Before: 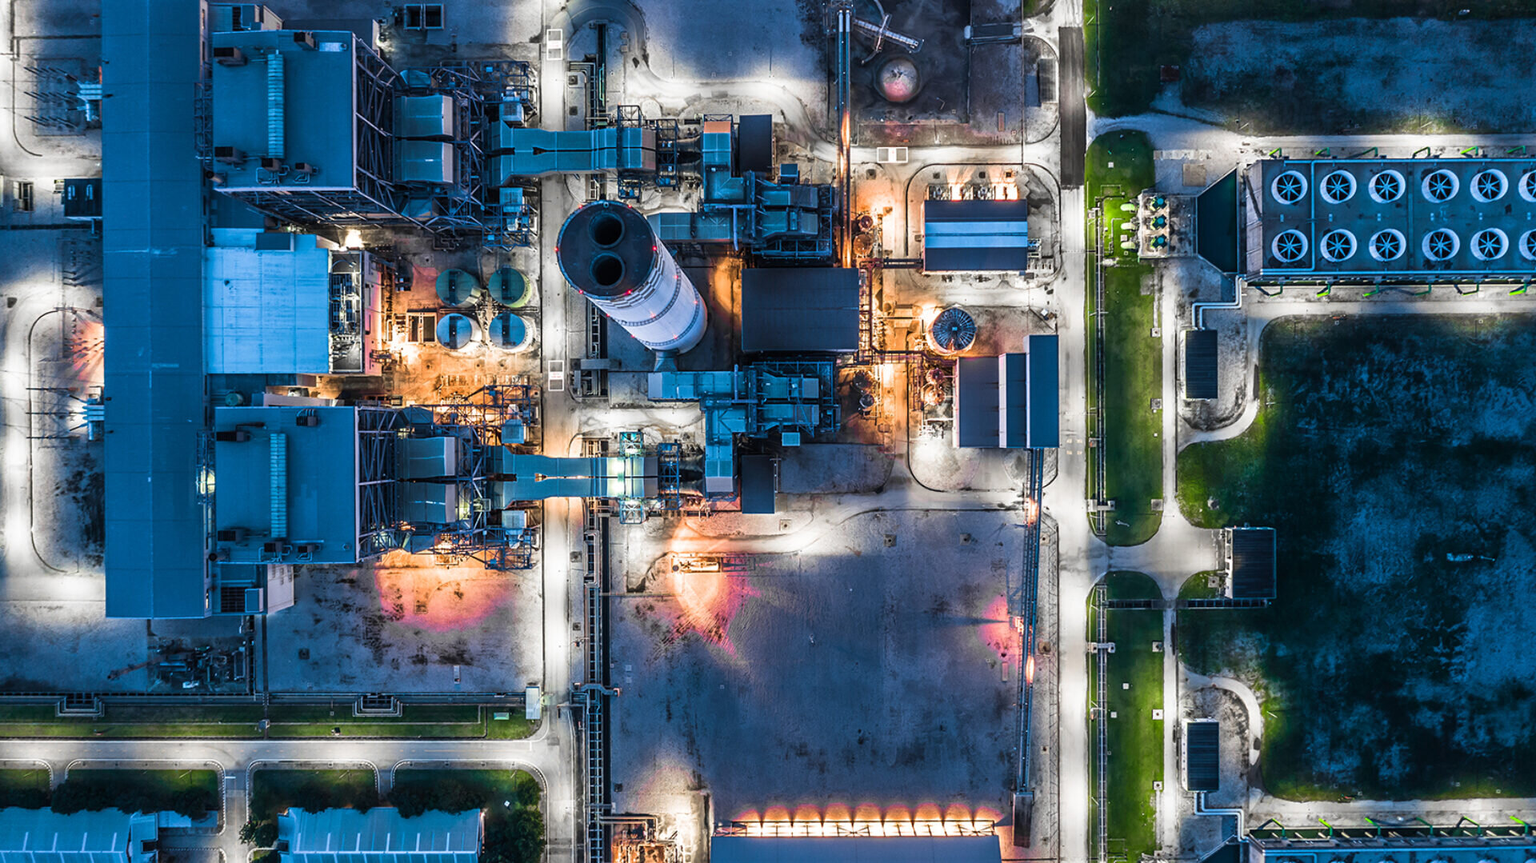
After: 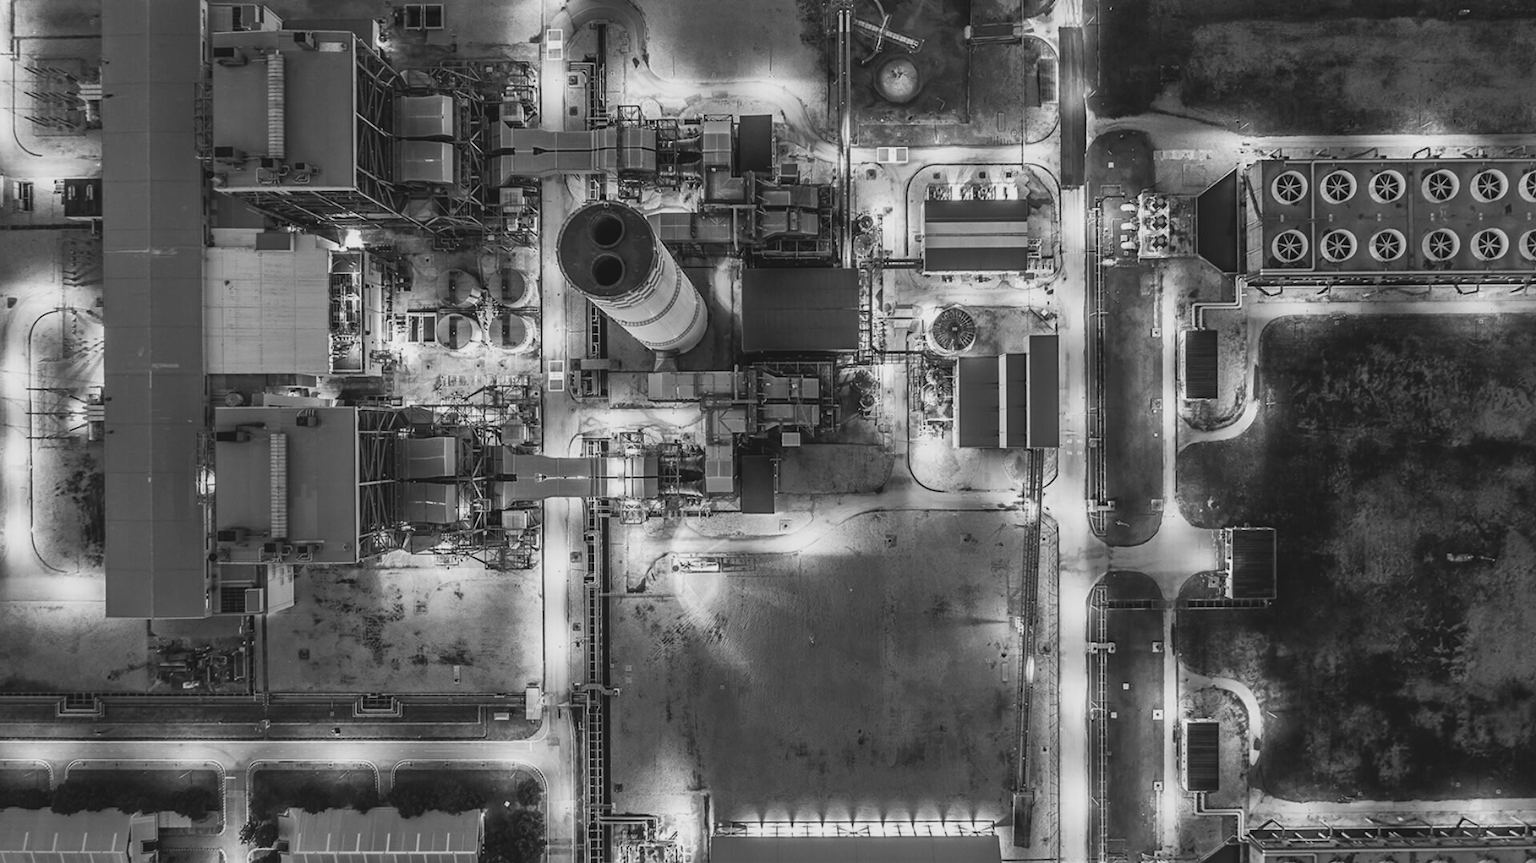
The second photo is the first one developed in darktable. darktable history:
lowpass: radius 0.1, contrast 0.85, saturation 1.1, unbound 0
monochrome: a 32, b 64, size 2.3
